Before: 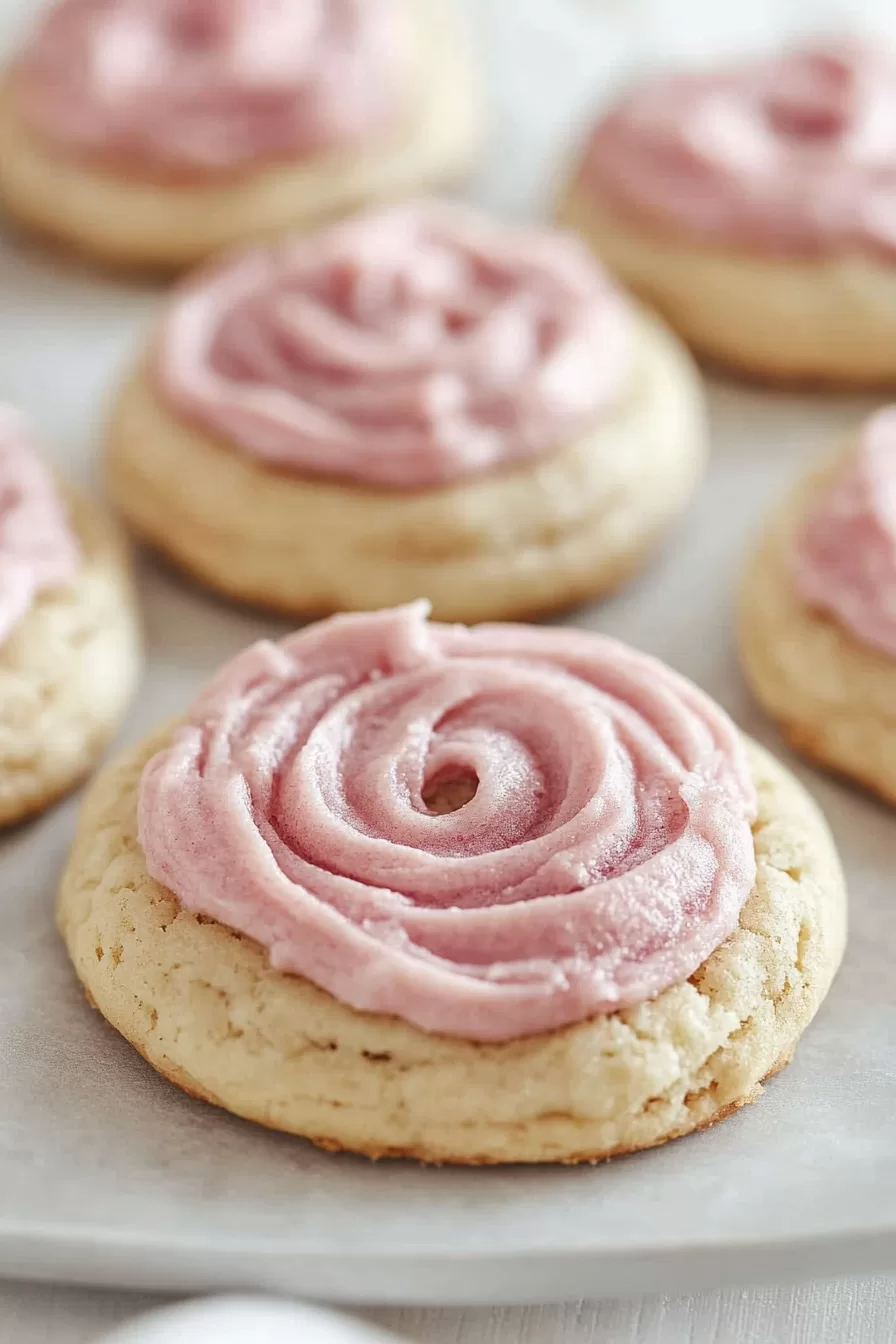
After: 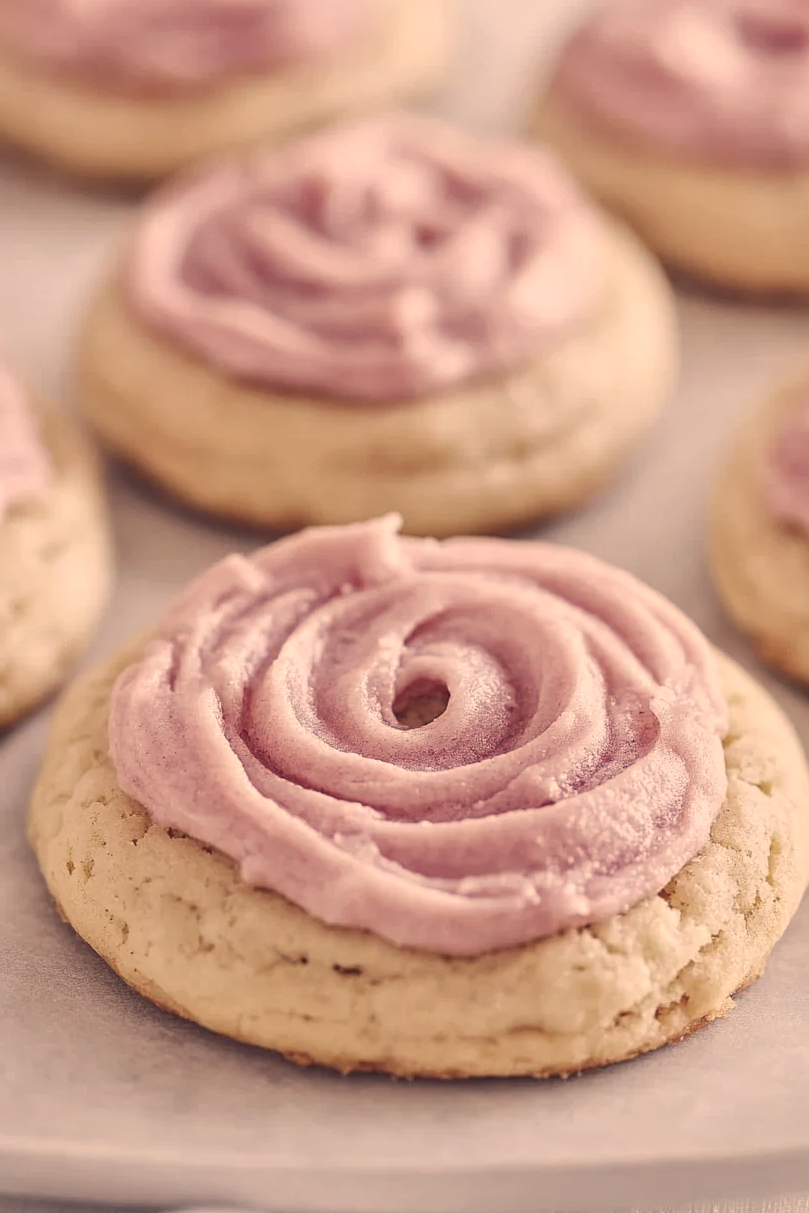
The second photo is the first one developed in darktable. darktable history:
crop: left 3.305%, top 6.436%, right 6.389%, bottom 3.258%
color correction: highlights a* 19.59, highlights b* 27.49, shadows a* 3.46, shadows b* -17.28, saturation 0.73
tone equalizer: -8 EV -0.002 EV, -7 EV 0.005 EV, -6 EV -0.009 EV, -5 EV 0.011 EV, -4 EV -0.012 EV, -3 EV 0.007 EV, -2 EV -0.062 EV, -1 EV -0.293 EV, +0 EV -0.582 EV, smoothing diameter 2%, edges refinement/feathering 20, mask exposure compensation -1.57 EV, filter diffusion 5
